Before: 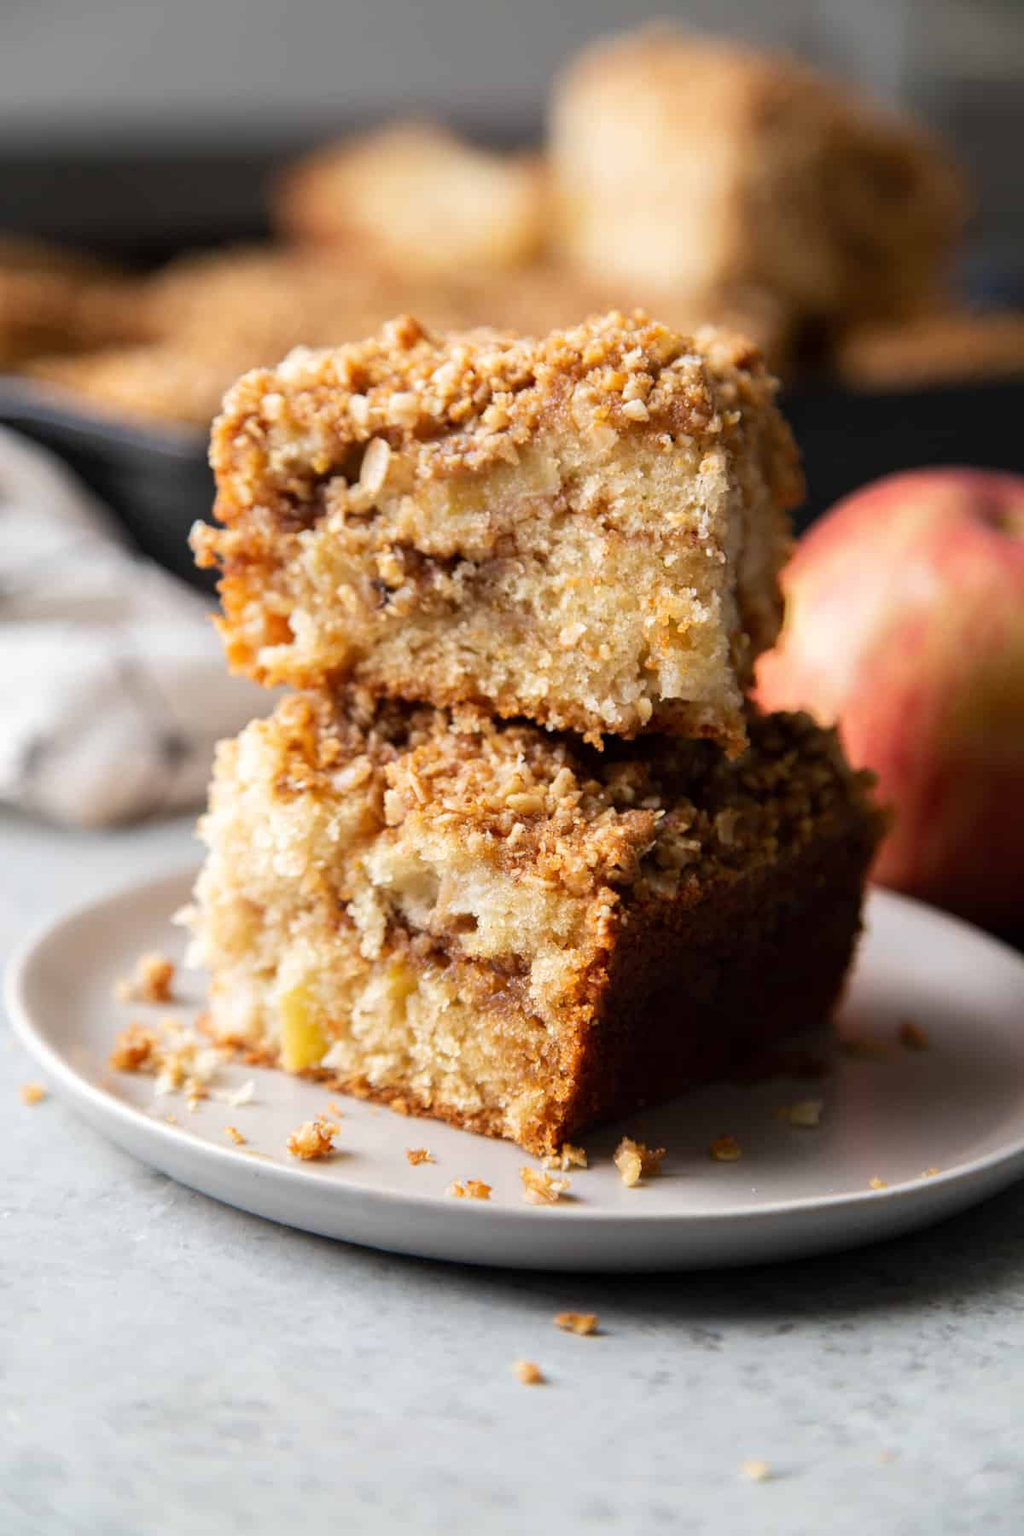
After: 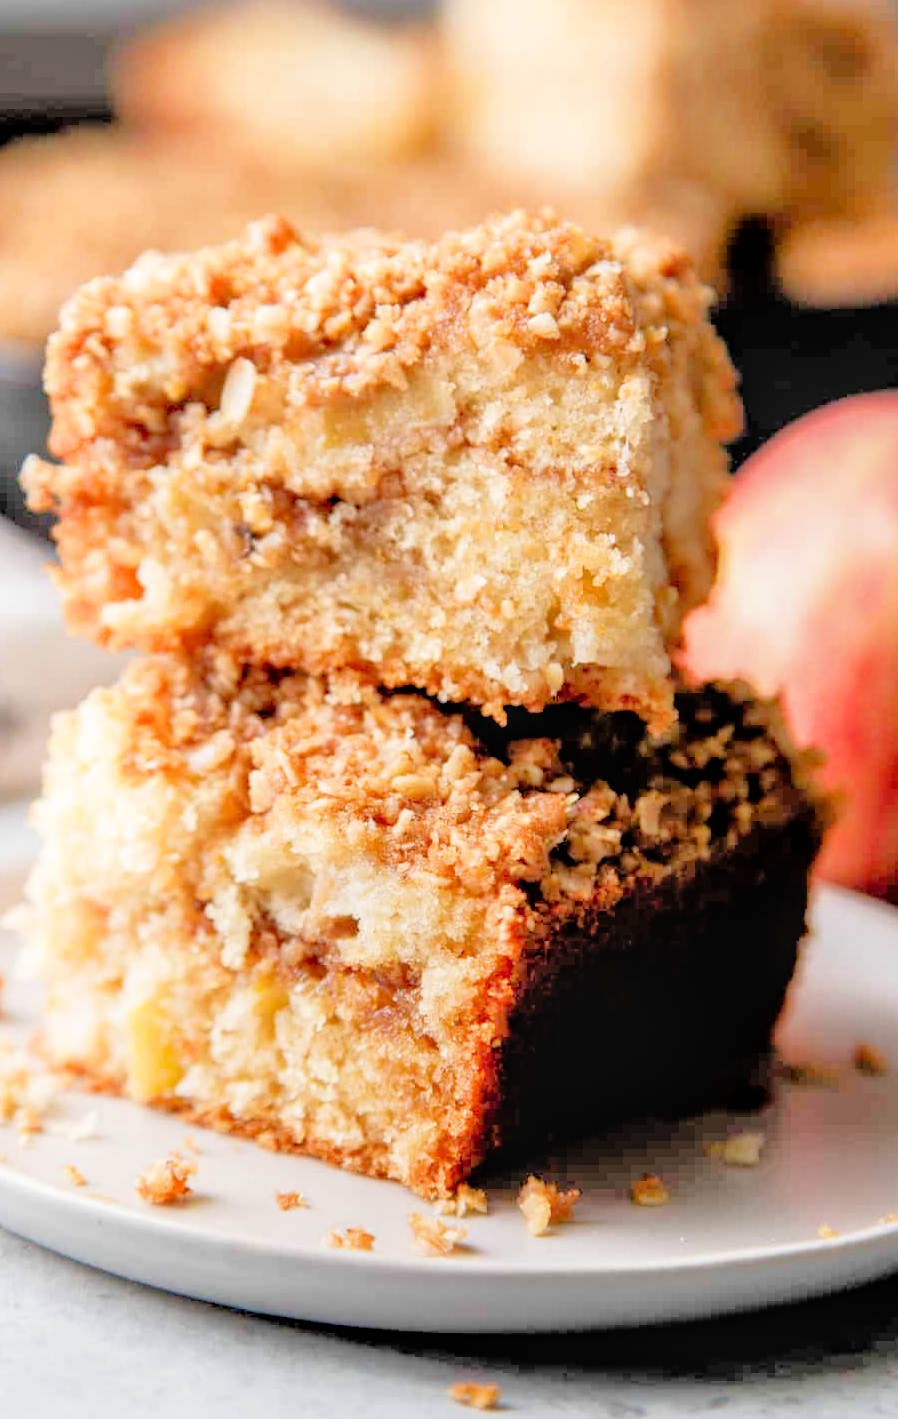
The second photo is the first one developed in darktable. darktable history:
local contrast: on, module defaults
crop: left 16.768%, top 8.653%, right 8.362%, bottom 12.485%
filmic rgb: black relative exposure -5 EV, hardness 2.88, contrast 1.3
exposure: exposure 0.669 EV, compensate highlight preservation false
tone equalizer: -7 EV 0.15 EV, -6 EV 0.6 EV, -5 EV 1.15 EV, -4 EV 1.33 EV, -3 EV 1.15 EV, -2 EV 0.6 EV, -1 EV 0.15 EV, mask exposure compensation -0.5 EV
bloom: size 9%, threshold 100%, strength 7%
tone curve: curves: ch0 [(0, 0) (0.004, 0.008) (0.077, 0.156) (0.169, 0.29) (0.774, 0.774) (1, 1)], color space Lab, linked channels, preserve colors none
